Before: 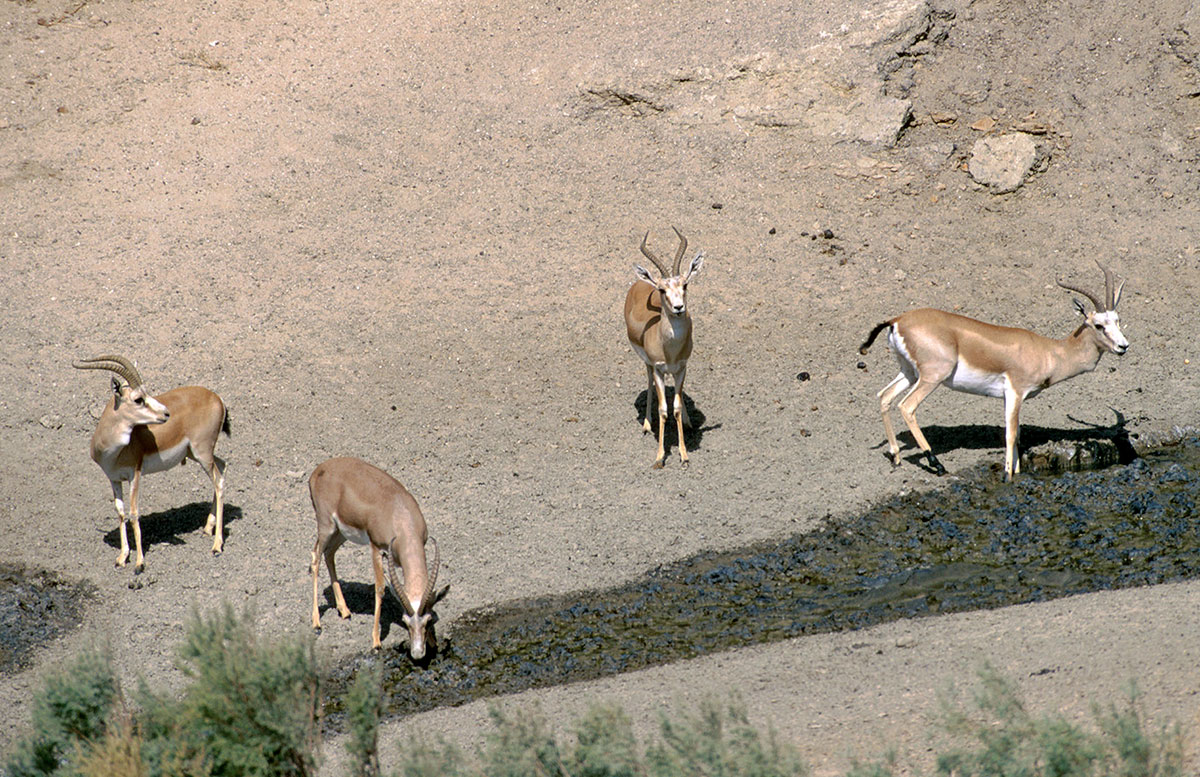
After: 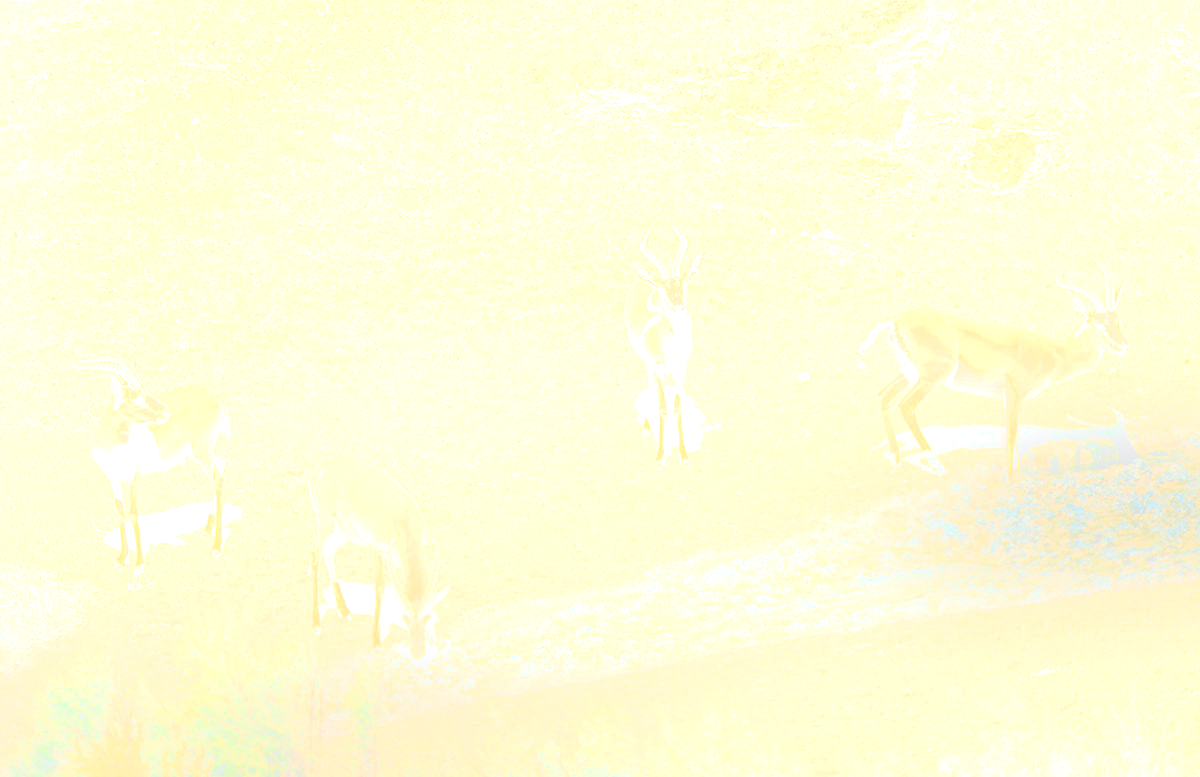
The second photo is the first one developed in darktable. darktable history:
contrast equalizer: octaves 7, y [[0.528 ×6], [0.514 ×6], [0.362 ×6], [0 ×6], [0 ×6]]
white balance: red 1.138, green 0.996, blue 0.812
bloom: size 25%, threshold 5%, strength 90%
